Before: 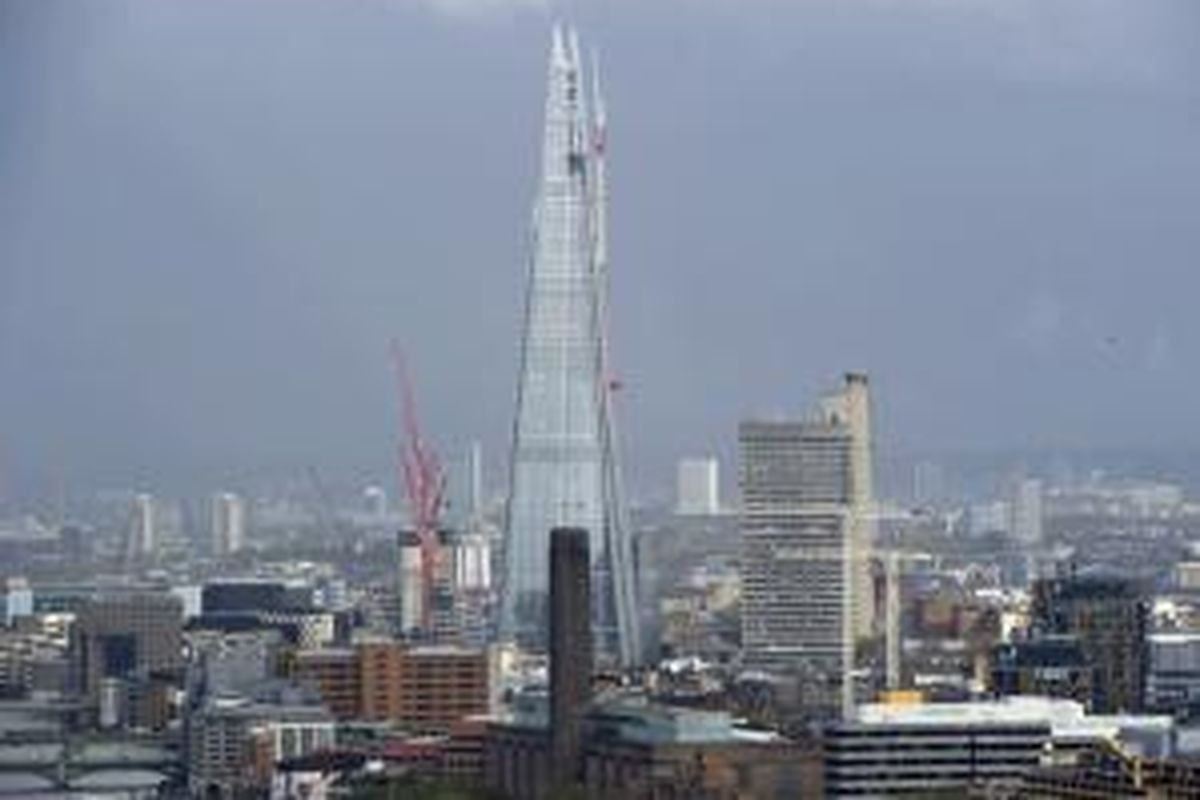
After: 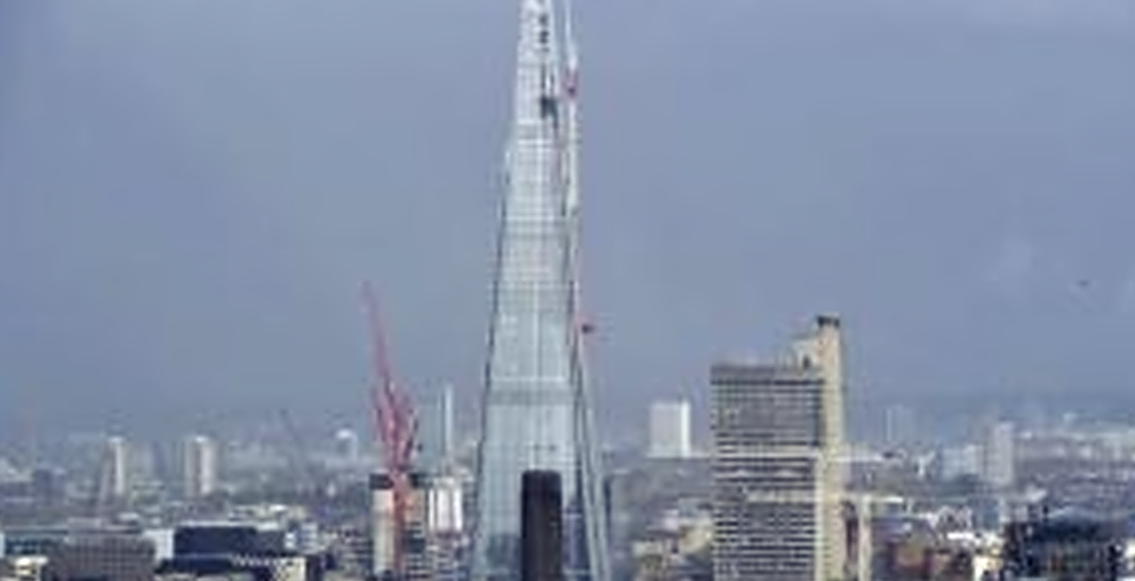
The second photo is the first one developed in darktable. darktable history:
crop: left 2.363%, top 7.17%, right 2.98%, bottom 20.192%
contrast equalizer: octaves 7, y [[0.5, 0.542, 0.583, 0.625, 0.667, 0.708], [0.5 ×6], [0.5 ×6], [0, 0.033, 0.067, 0.1, 0.133, 0.167], [0, 0.05, 0.1, 0.15, 0.2, 0.25]], mix 0.317
exposure: compensate highlight preservation false
contrast brightness saturation: saturation -0.06
base curve: preserve colors none
color balance rgb: shadows lift › luminance -21.725%, shadows lift › chroma 6.51%, shadows lift › hue 270.81°, linear chroma grading › global chroma 9.119%, perceptual saturation grading › global saturation 9.688%
local contrast: mode bilateral grid, contrast 20, coarseness 50, detail 120%, midtone range 0.2
